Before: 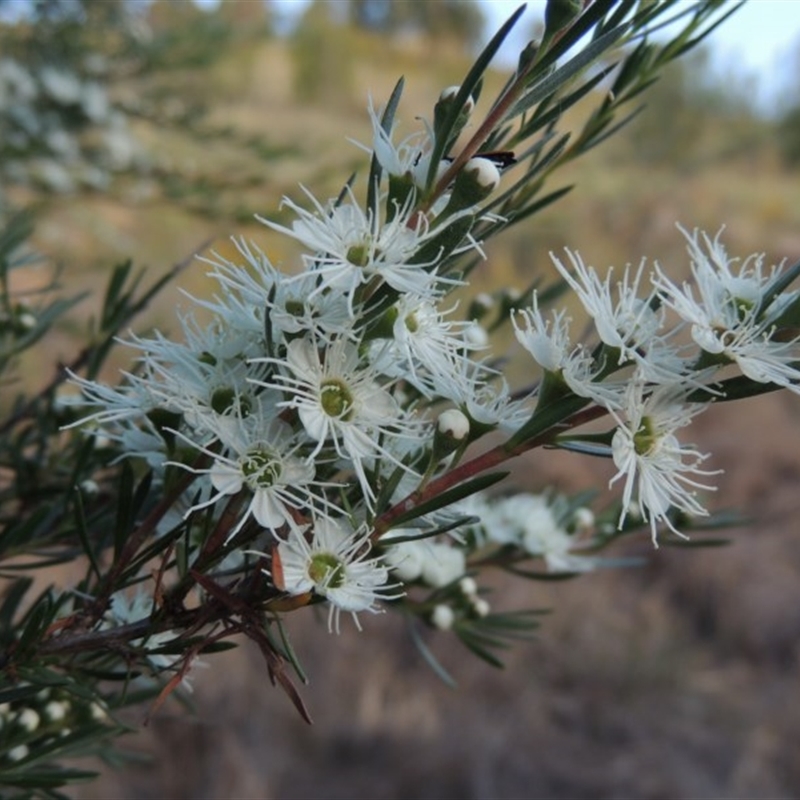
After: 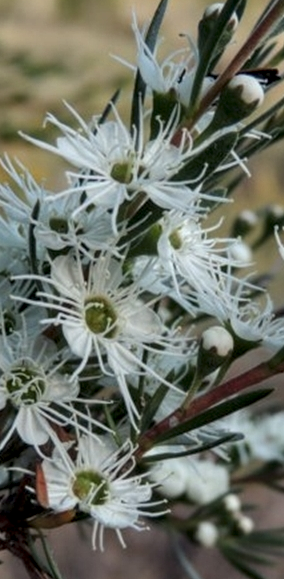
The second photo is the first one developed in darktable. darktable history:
crop and rotate: left 29.679%, top 10.388%, right 34.773%, bottom 17.226%
local contrast: detail 150%
